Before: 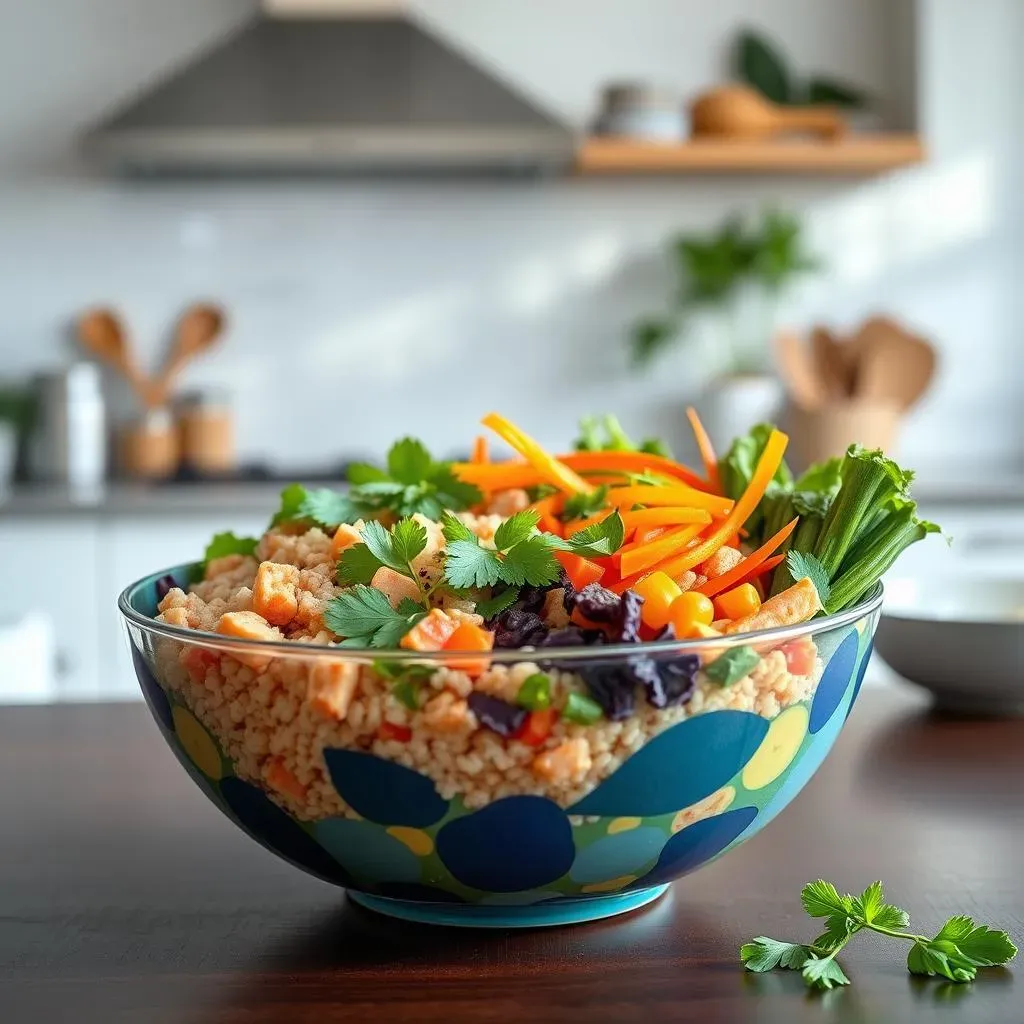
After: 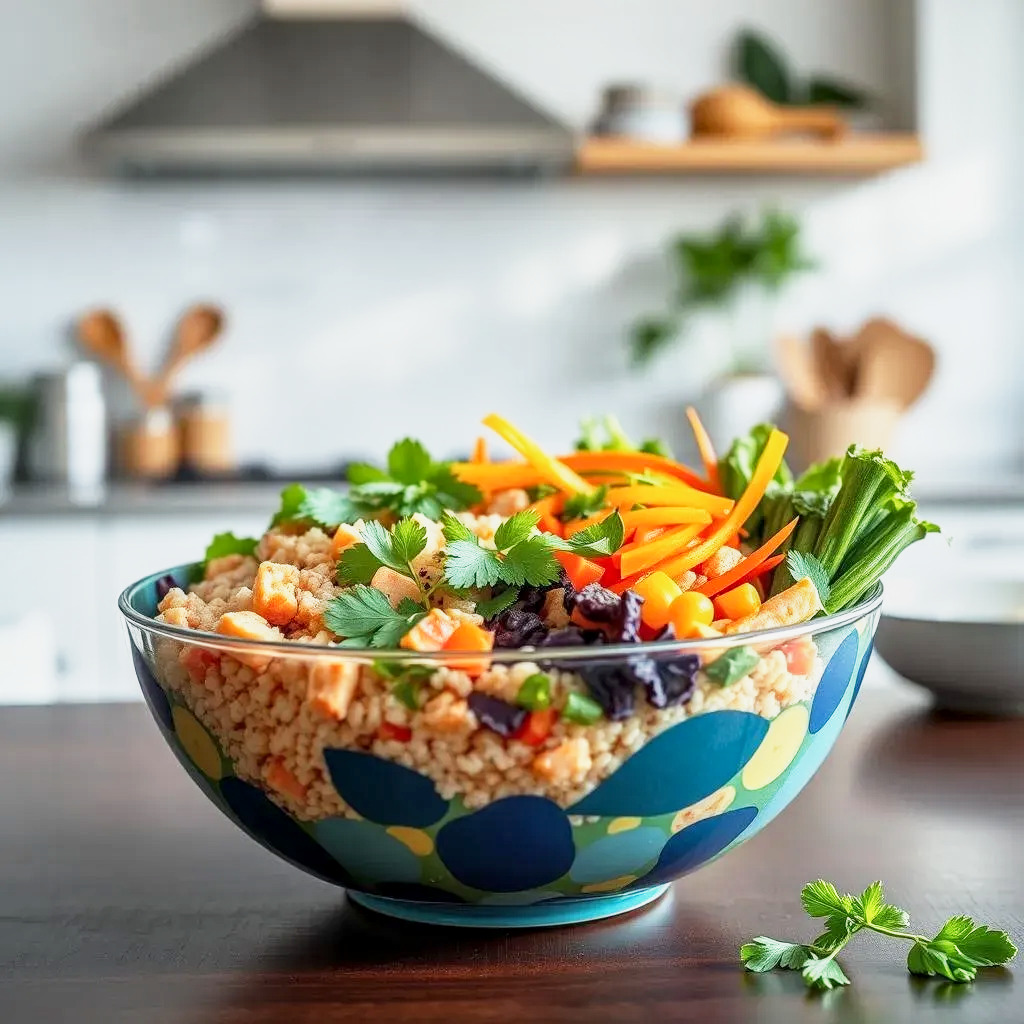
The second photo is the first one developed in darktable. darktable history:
local contrast: on, module defaults
base curve: curves: ch0 [(0, 0) (0.088, 0.125) (0.176, 0.251) (0.354, 0.501) (0.613, 0.749) (1, 0.877)], preserve colors none
